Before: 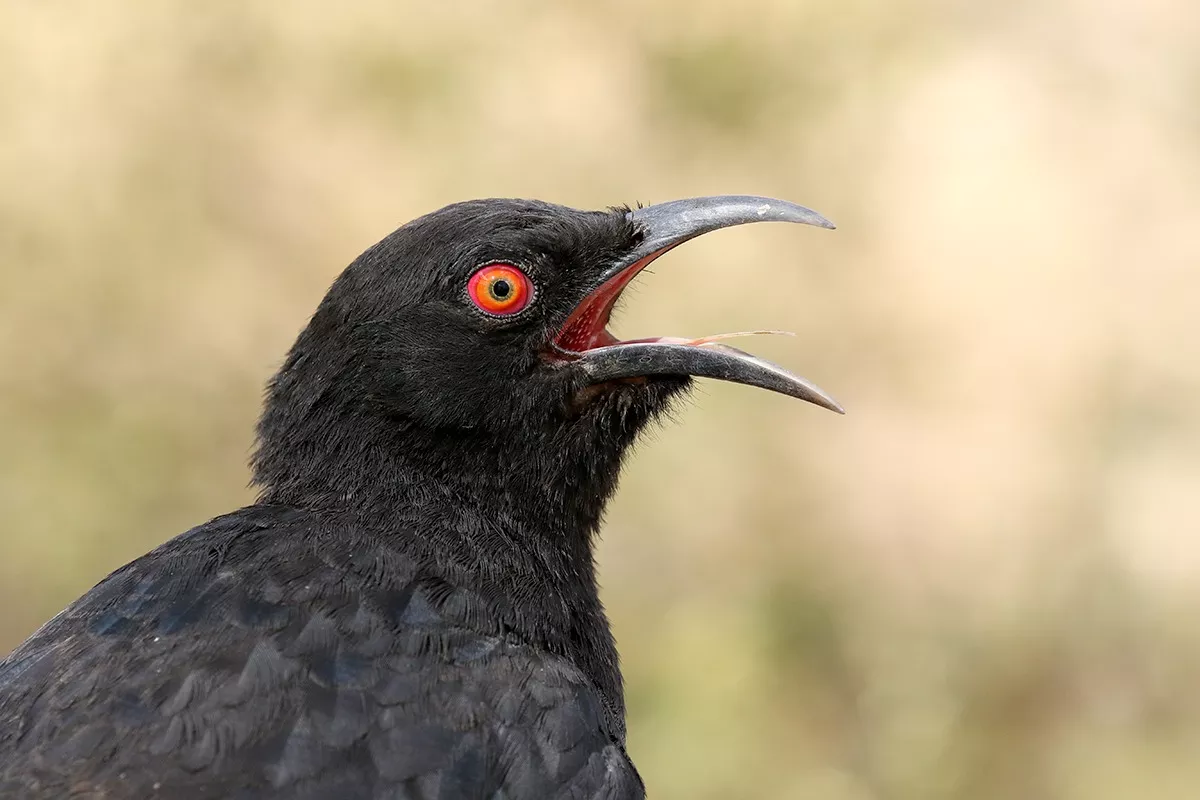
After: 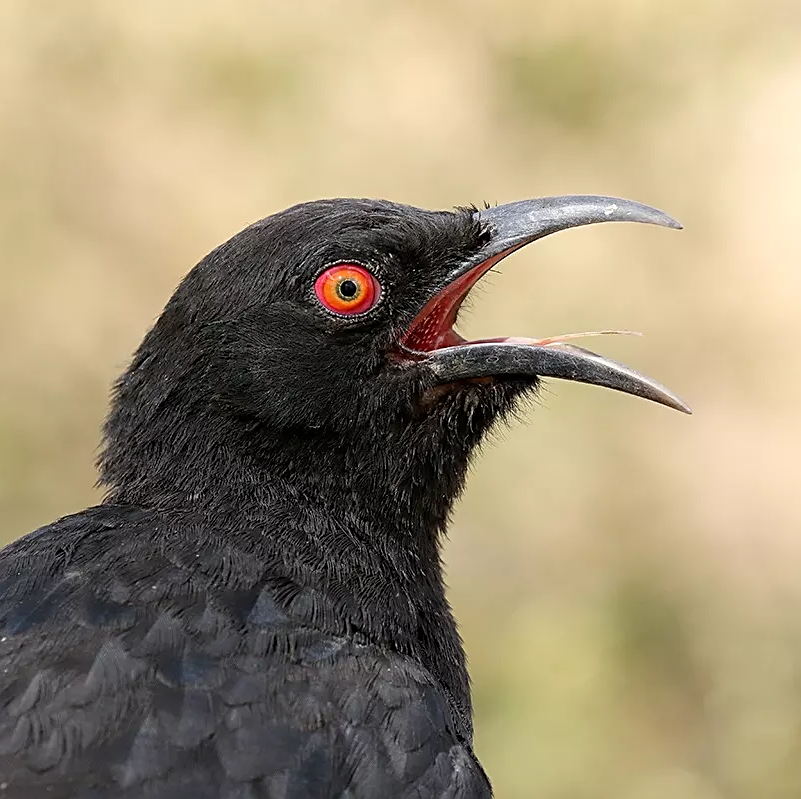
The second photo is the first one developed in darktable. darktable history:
crop and rotate: left 12.806%, right 20.423%
sharpen: on, module defaults
